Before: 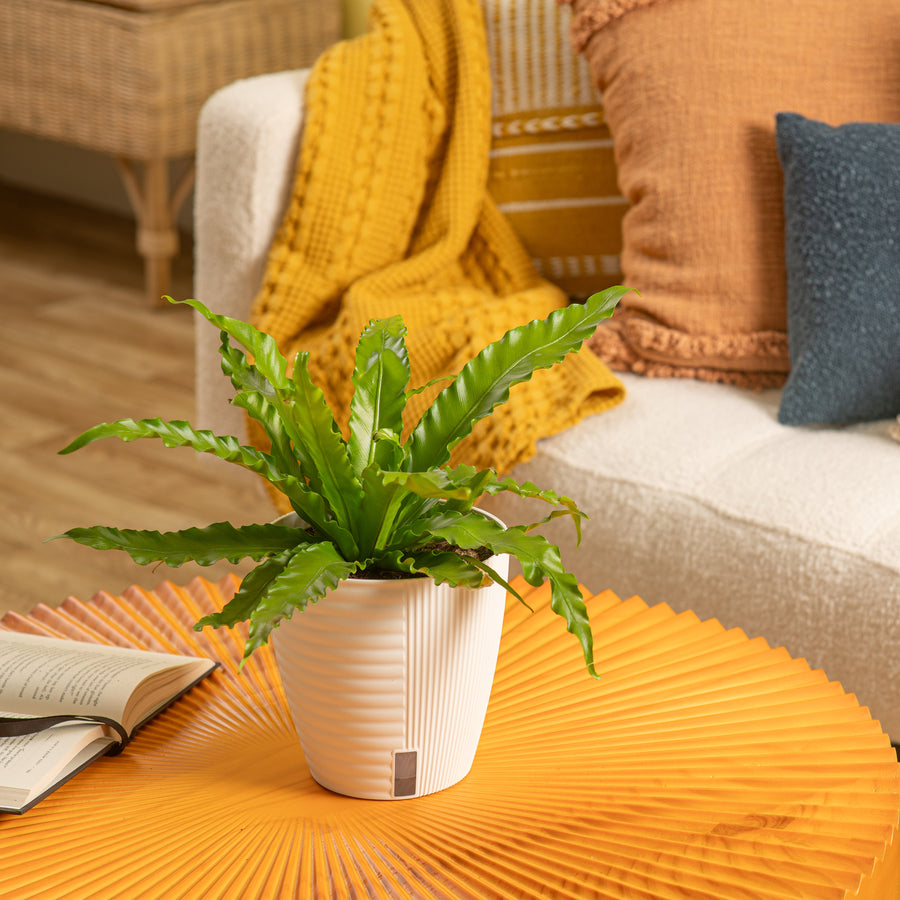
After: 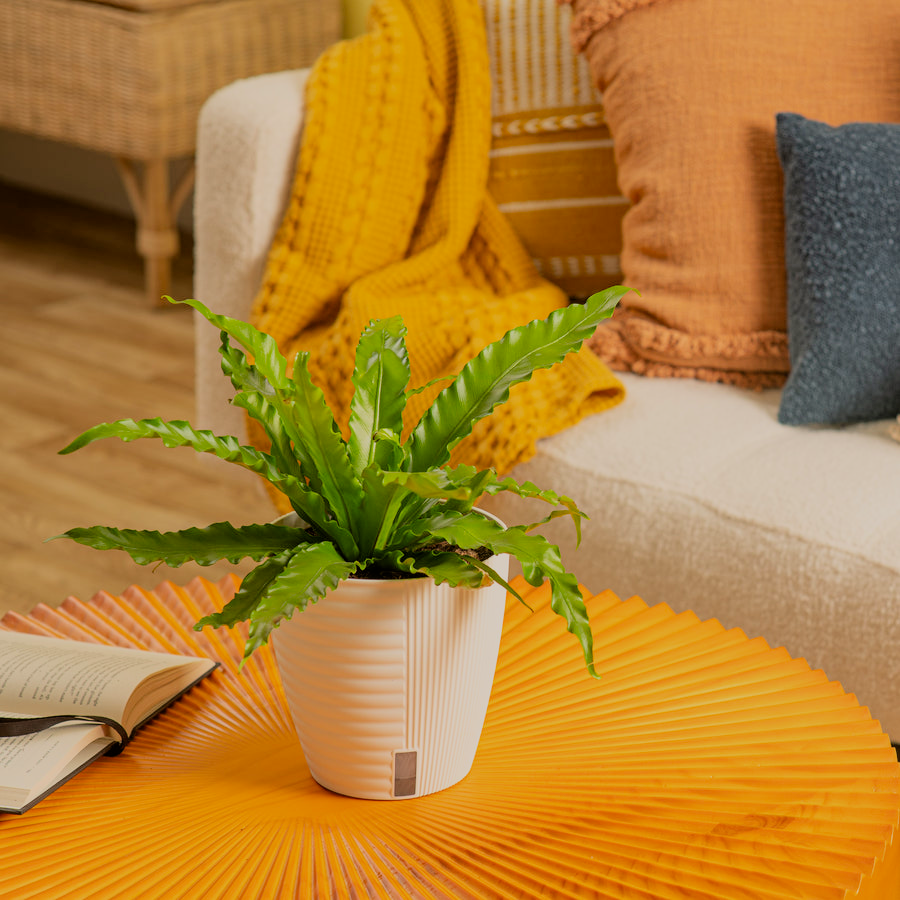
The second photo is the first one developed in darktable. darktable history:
color correction: highlights a* 0.816, highlights b* 2.78, saturation 1.1
filmic rgb: black relative exposure -7.15 EV, white relative exposure 5.36 EV, hardness 3.02, color science v6 (2022)
